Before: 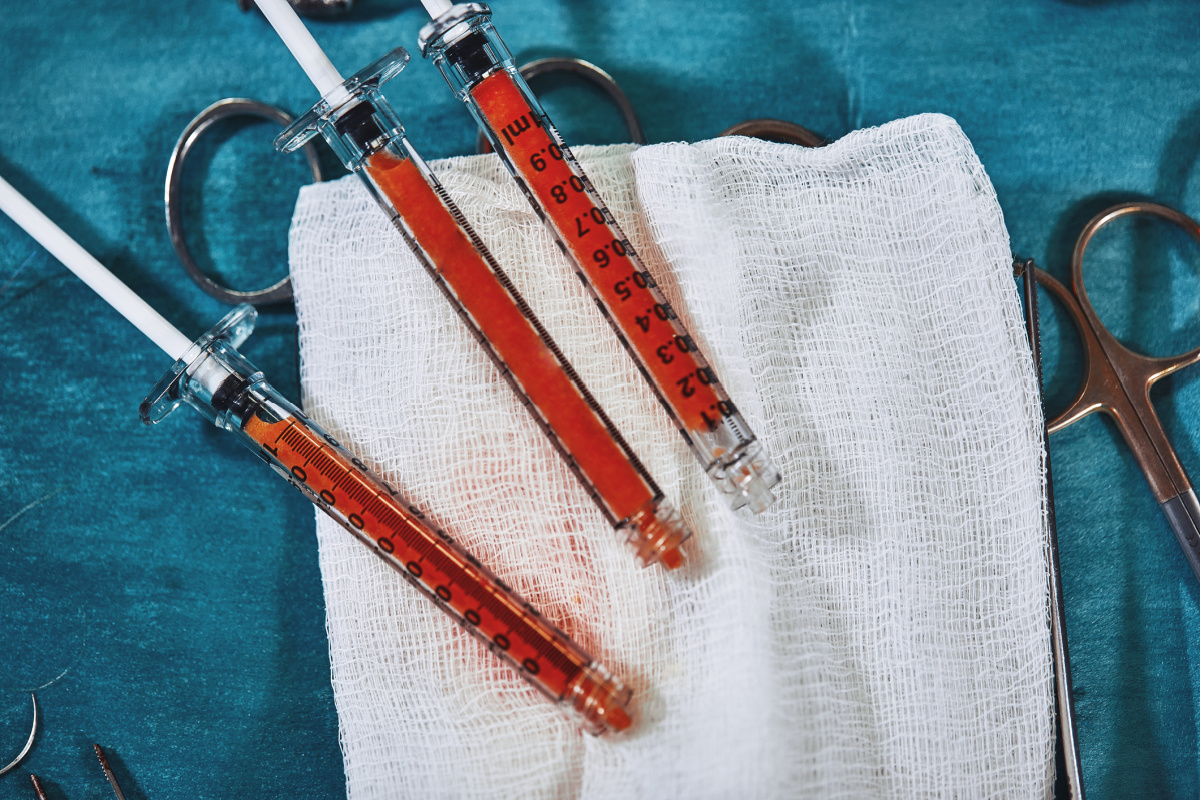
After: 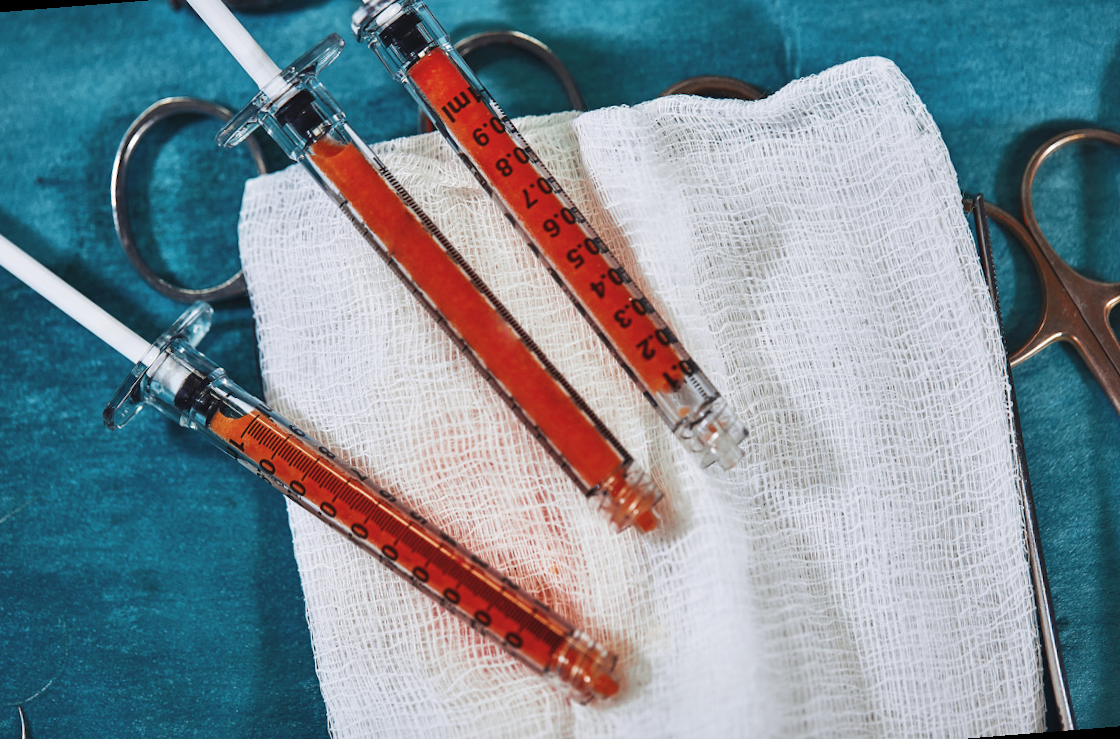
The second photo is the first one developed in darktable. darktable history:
rotate and perspective: rotation -4.57°, crop left 0.054, crop right 0.944, crop top 0.087, crop bottom 0.914
white balance: emerald 1
